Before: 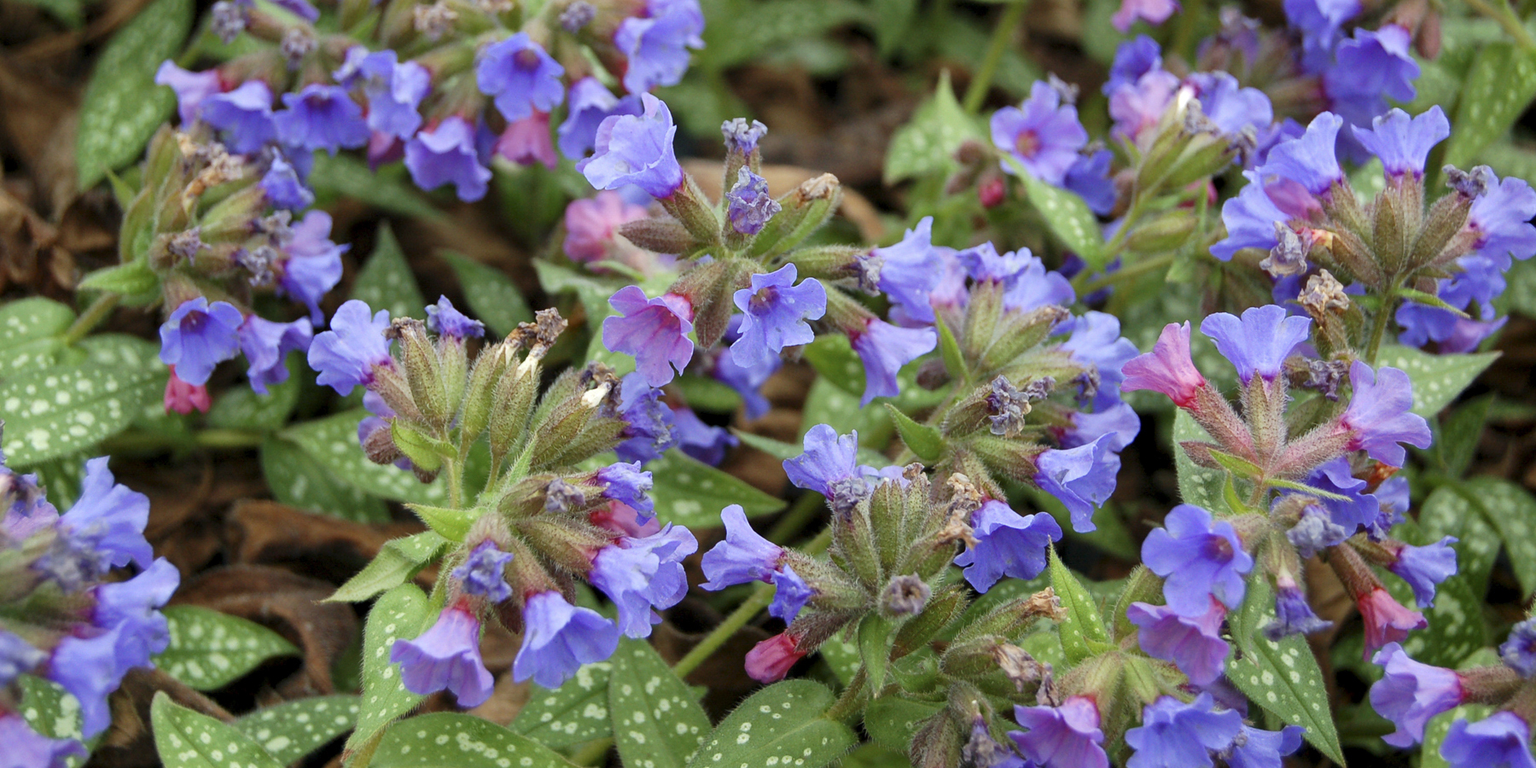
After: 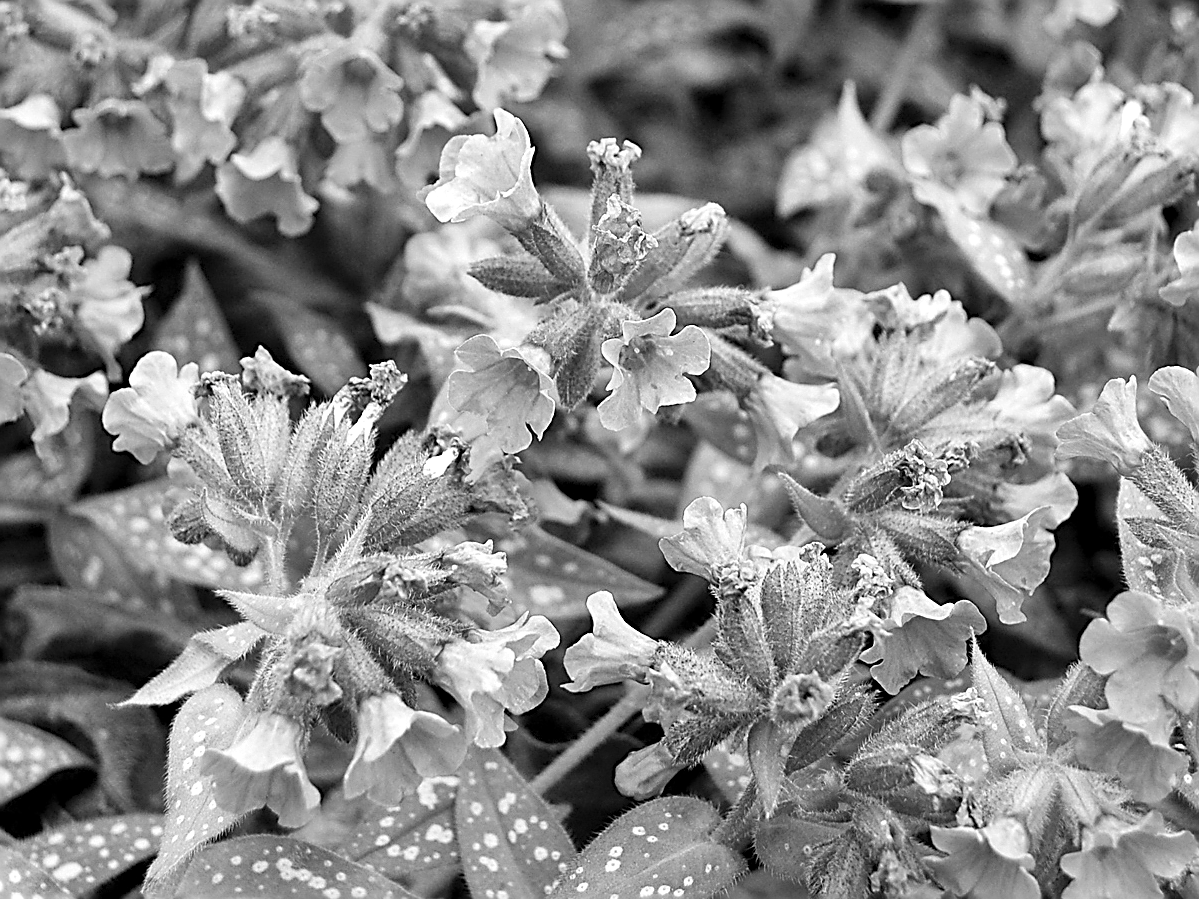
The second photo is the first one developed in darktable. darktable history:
crop and rotate: left 14.385%, right 18.948%
tone equalizer: -8 EV -0.75 EV, -7 EV -0.7 EV, -6 EV -0.6 EV, -5 EV -0.4 EV, -3 EV 0.4 EV, -2 EV 0.6 EV, -1 EV 0.7 EV, +0 EV 0.75 EV, edges refinement/feathering 500, mask exposure compensation -1.57 EV, preserve details no
contrast brightness saturation: brightness 0.18, saturation -0.5
sharpen: amount 1
shadows and highlights: shadows 30.63, highlights -63.22, shadows color adjustment 98%, highlights color adjustment 58.61%, soften with gaussian
monochrome: on, module defaults
